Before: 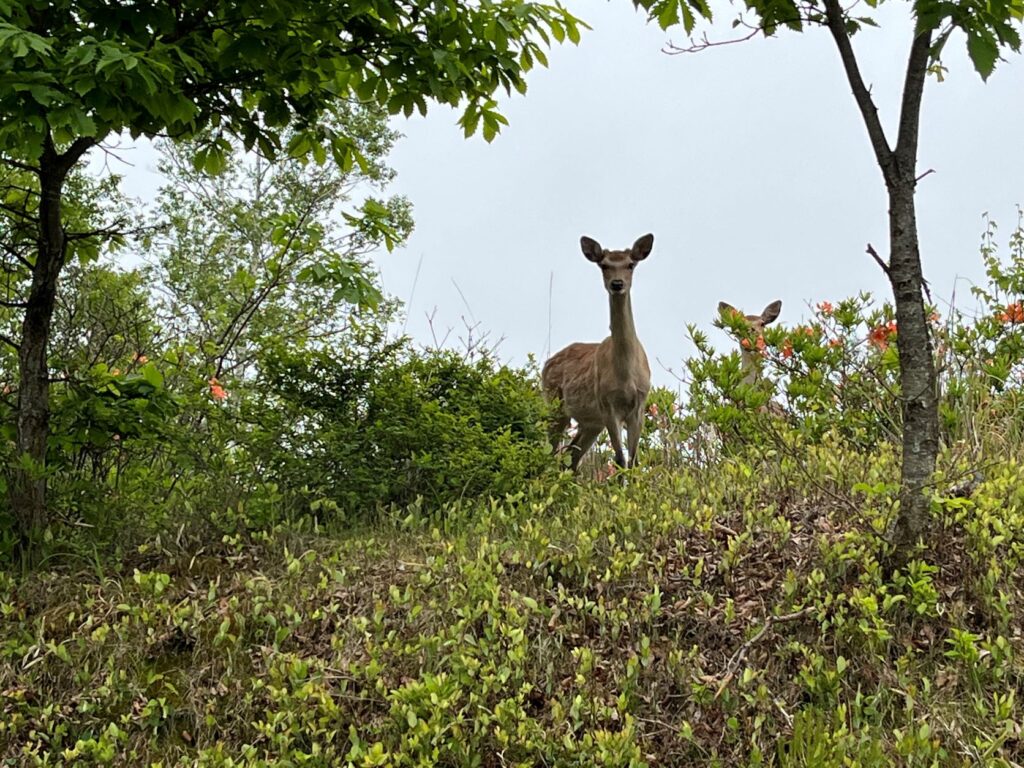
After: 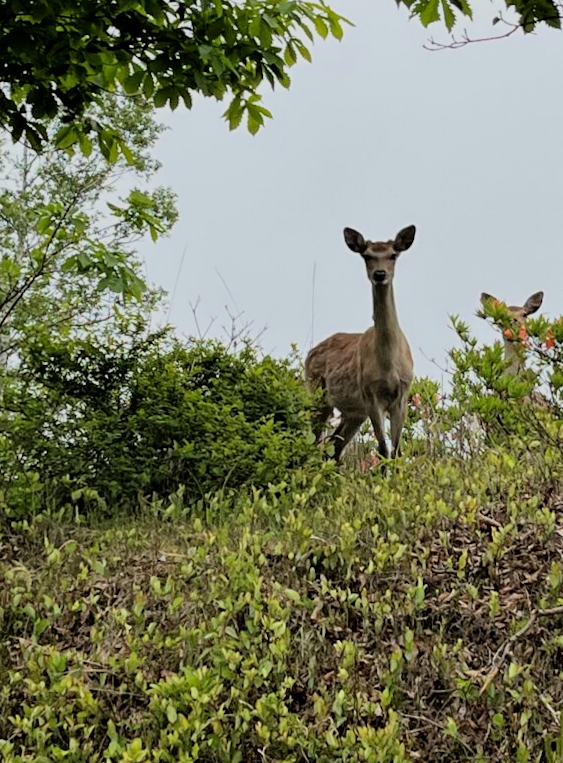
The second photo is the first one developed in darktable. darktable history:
rotate and perspective: rotation 0.226°, lens shift (vertical) -0.042, crop left 0.023, crop right 0.982, crop top 0.006, crop bottom 0.994
haze removal: strength 0.02, distance 0.25, compatibility mode true, adaptive false
tone equalizer: on, module defaults
filmic rgb: black relative exposure -7.92 EV, white relative exposure 4.13 EV, threshold 3 EV, hardness 4.02, latitude 51.22%, contrast 1.013, shadows ↔ highlights balance 5.35%, color science v5 (2021), contrast in shadows safe, contrast in highlights safe, enable highlight reconstruction true
crop and rotate: left 22.516%, right 21.234%
